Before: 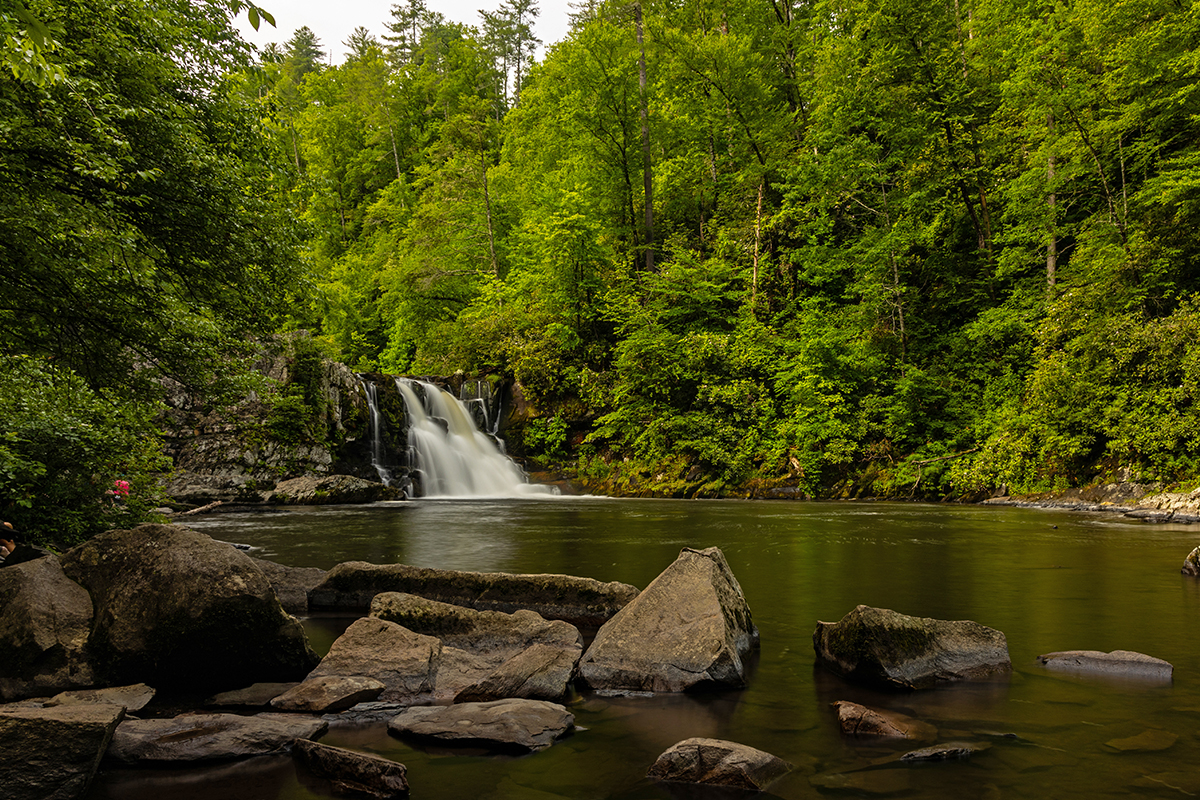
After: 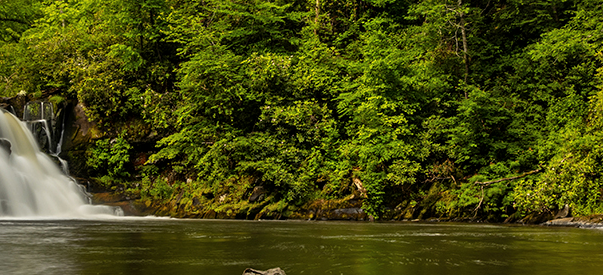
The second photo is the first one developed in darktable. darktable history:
local contrast: mode bilateral grid, contrast 20, coarseness 50, detail 121%, midtone range 0.2
crop: left 36.474%, top 34.989%, right 13.219%, bottom 30.608%
